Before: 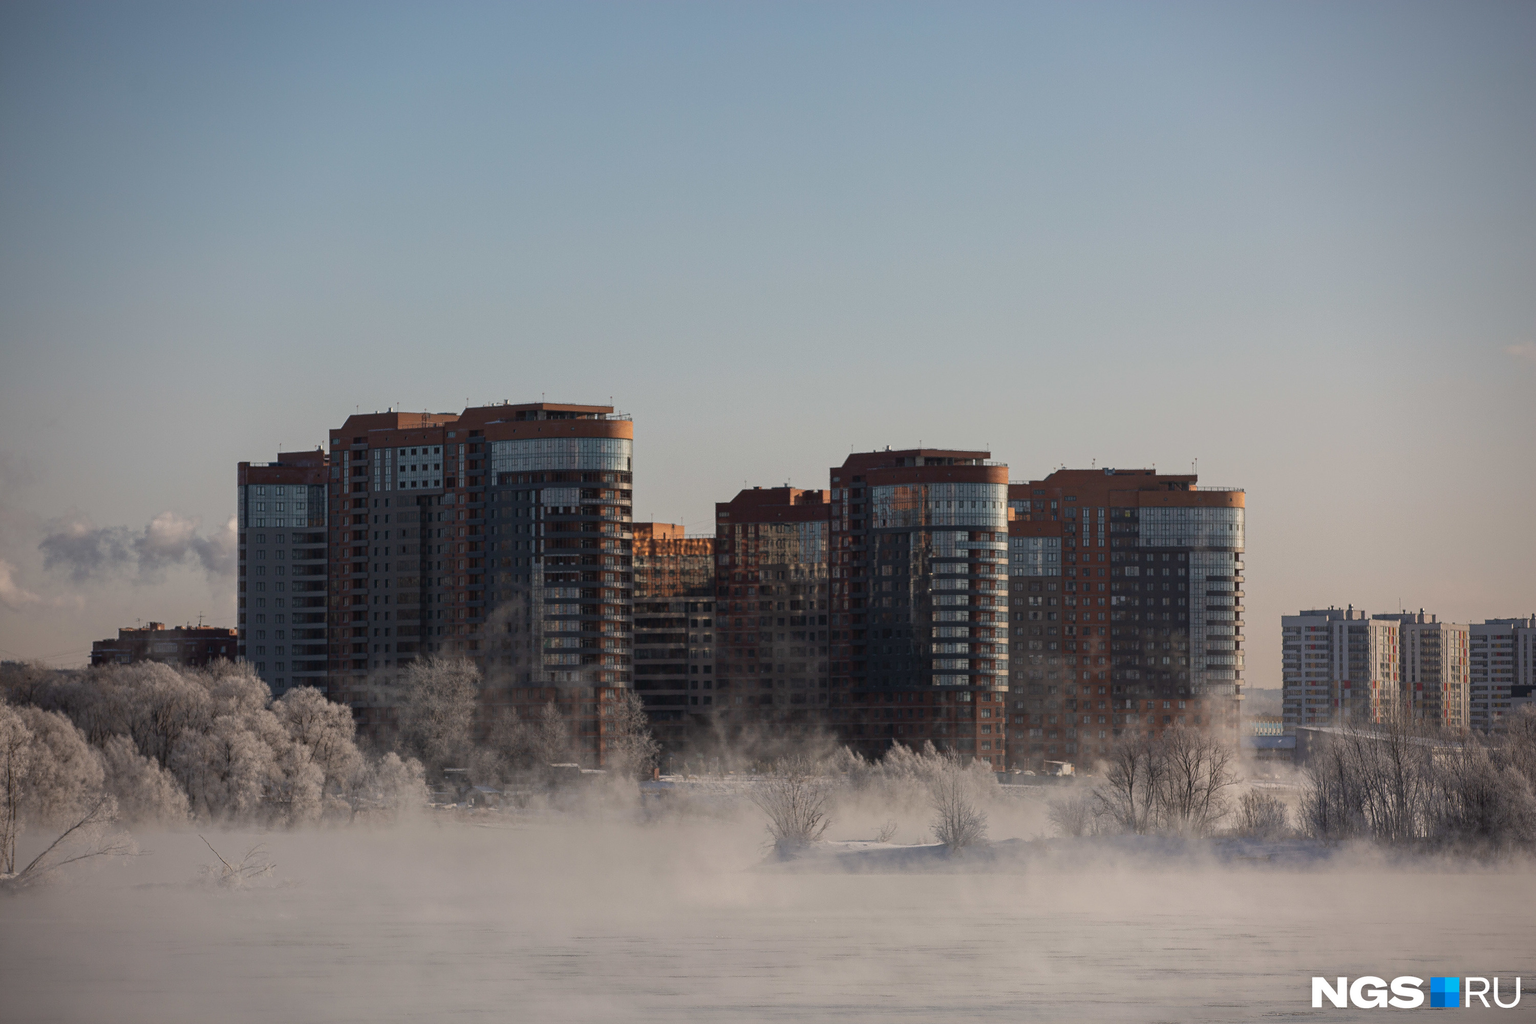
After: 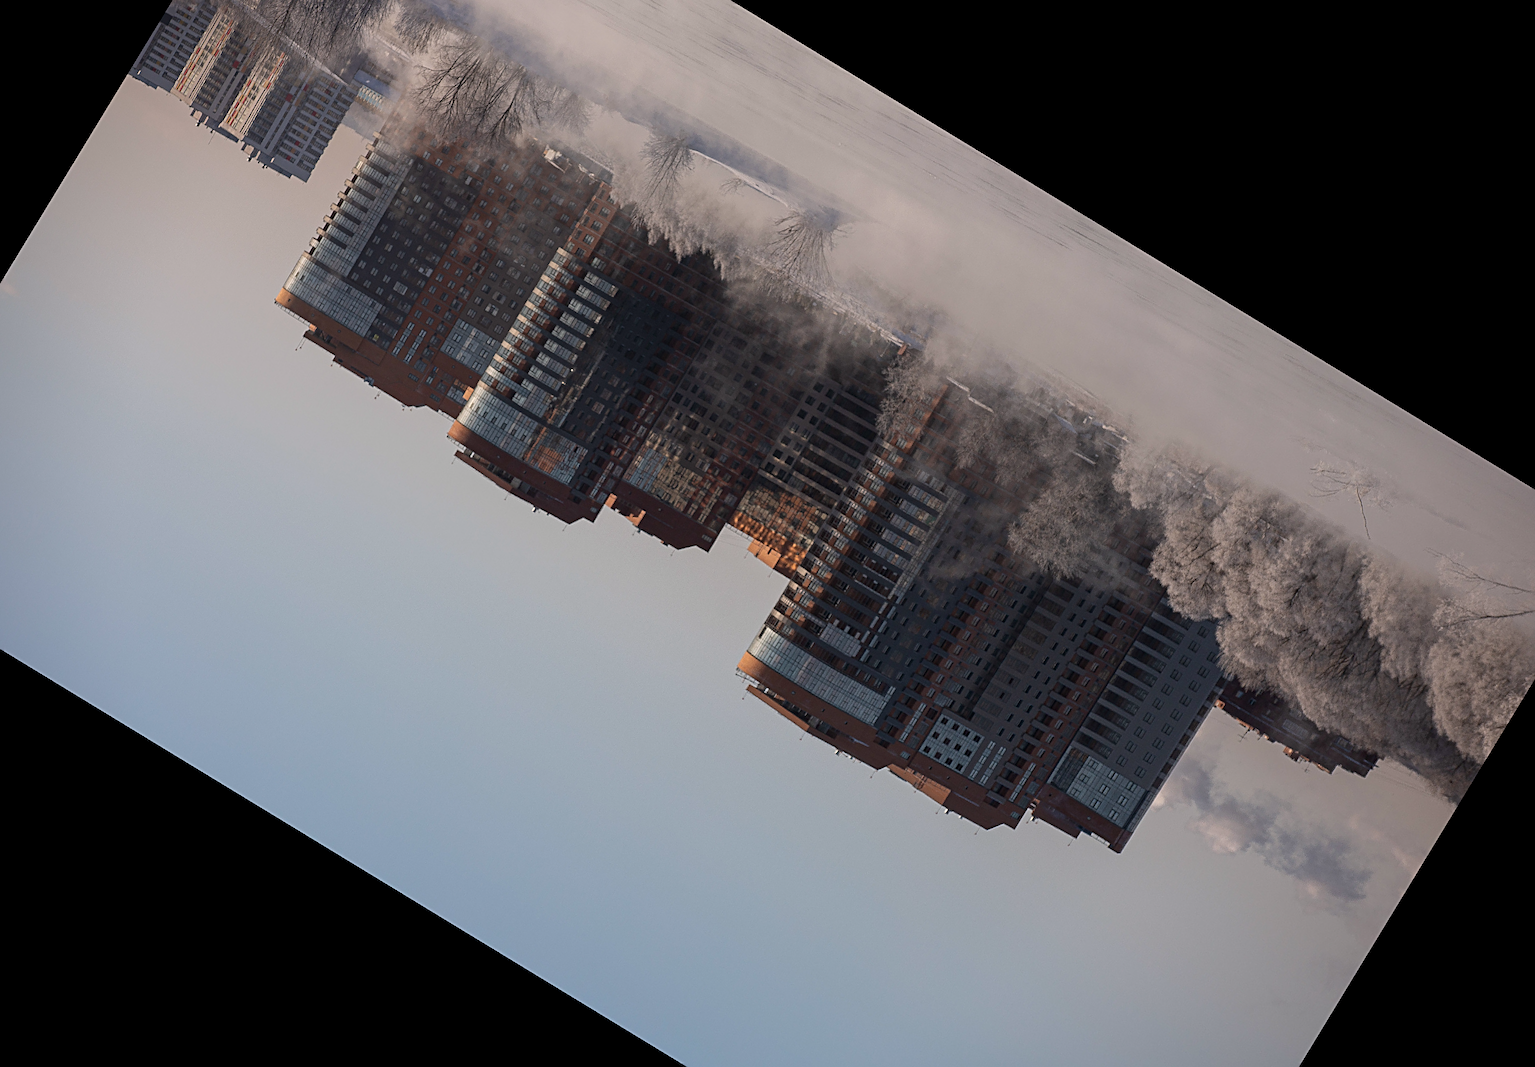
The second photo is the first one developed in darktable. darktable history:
rotate and perspective: rotation -0.013°, lens shift (vertical) -0.027, lens shift (horizontal) 0.178, crop left 0.016, crop right 0.989, crop top 0.082, crop bottom 0.918
white balance: red 1.009, blue 1.027
crop and rotate: angle 148.68°, left 9.111%, top 15.603%, right 4.588%, bottom 17.041%
sharpen: radius 3.119
